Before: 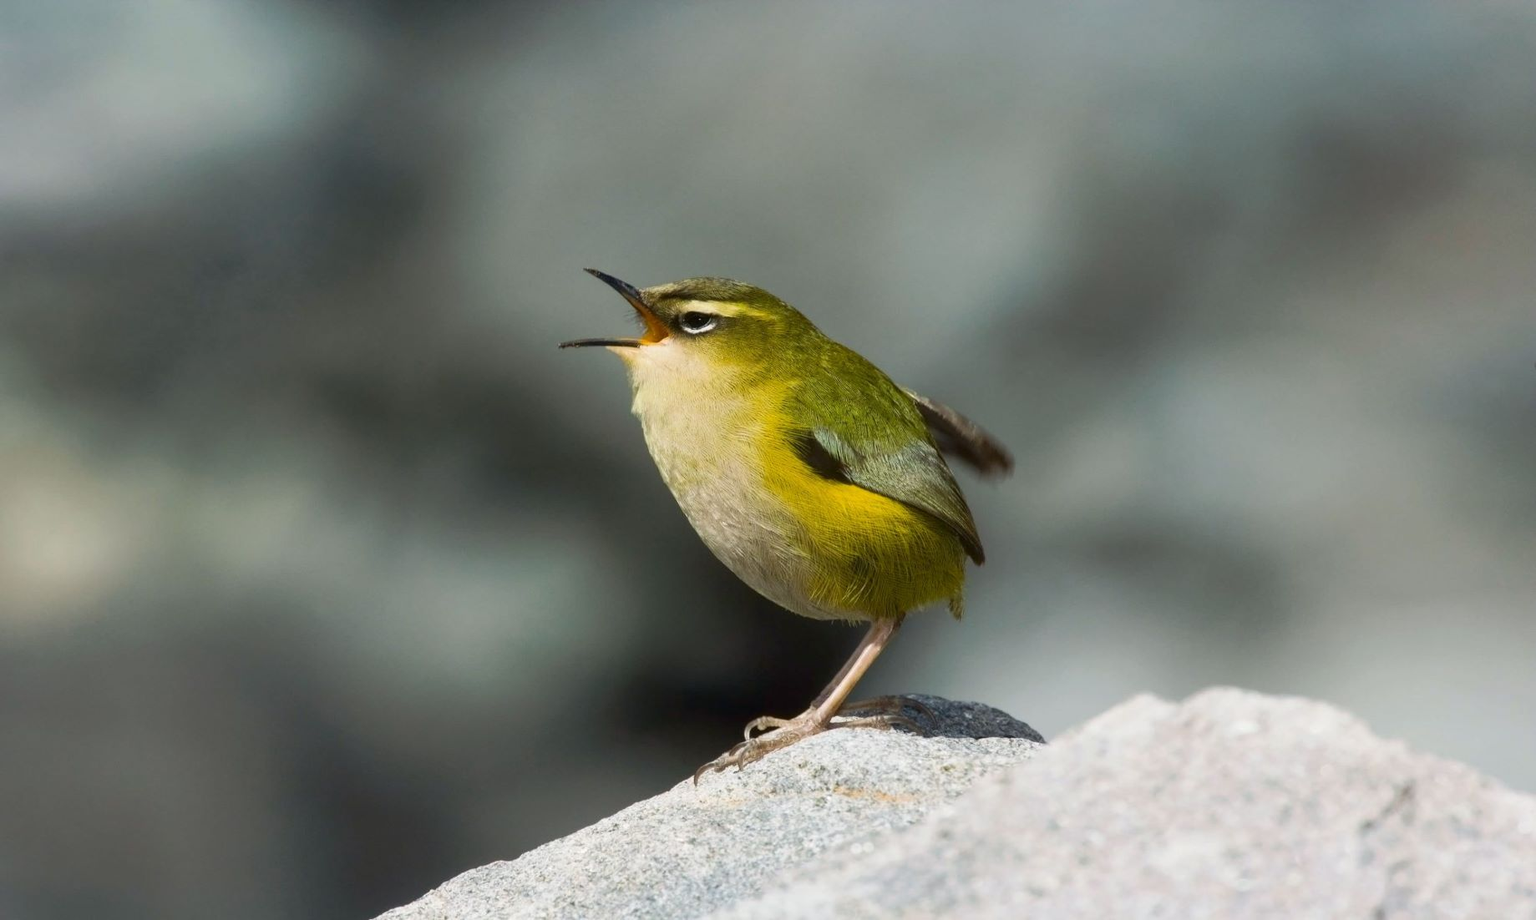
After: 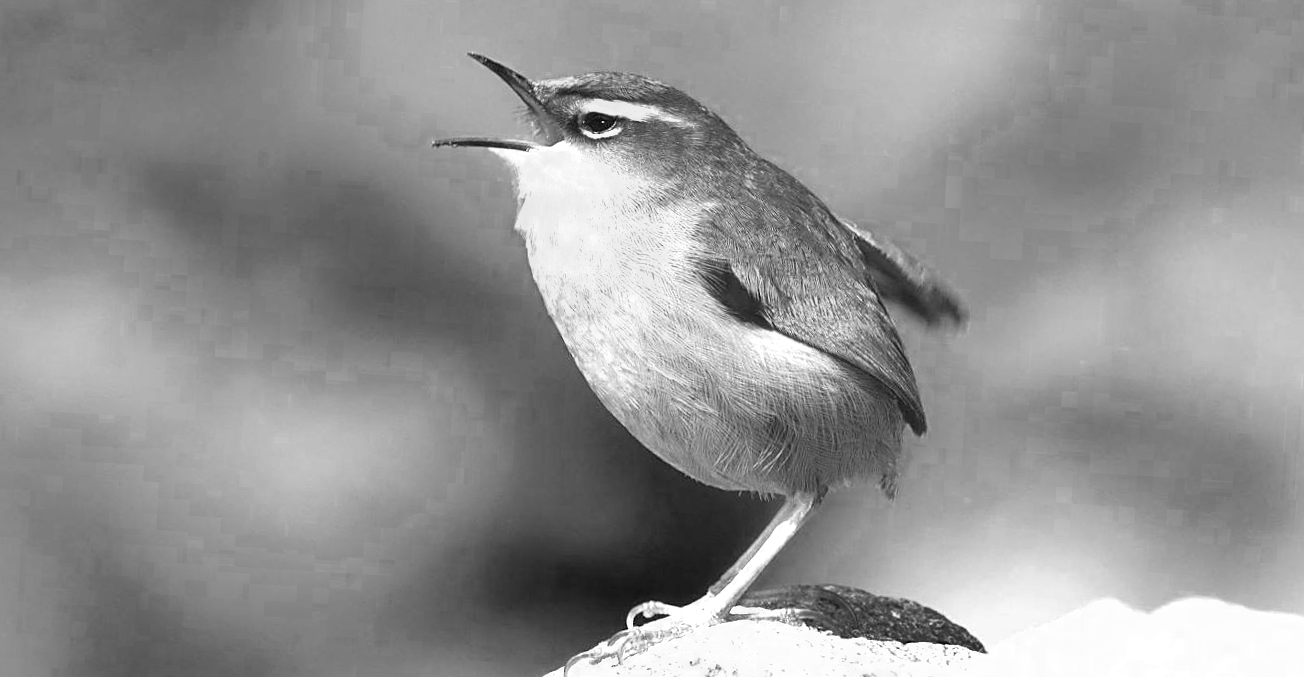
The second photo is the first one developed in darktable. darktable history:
rotate and perspective: crop left 0, crop top 0
rgb levels: mode RGB, independent channels, levels [[0, 0.474, 1], [0, 0.5, 1], [0, 0.5, 1]]
sharpen: on, module defaults
color correction: saturation 3
crop and rotate: angle -3.37°, left 9.79%, top 20.73%, right 12.42%, bottom 11.82%
exposure: black level correction 0, exposure 0.95 EV, compensate exposure bias true, compensate highlight preservation false
shadows and highlights: low approximation 0.01, soften with gaussian
color zones: curves: ch0 [(0.004, 0.588) (0.116, 0.636) (0.259, 0.476) (0.423, 0.464) (0.75, 0.5)]; ch1 [(0, 0) (0.143, 0) (0.286, 0) (0.429, 0) (0.571, 0) (0.714, 0) (0.857, 0)]
